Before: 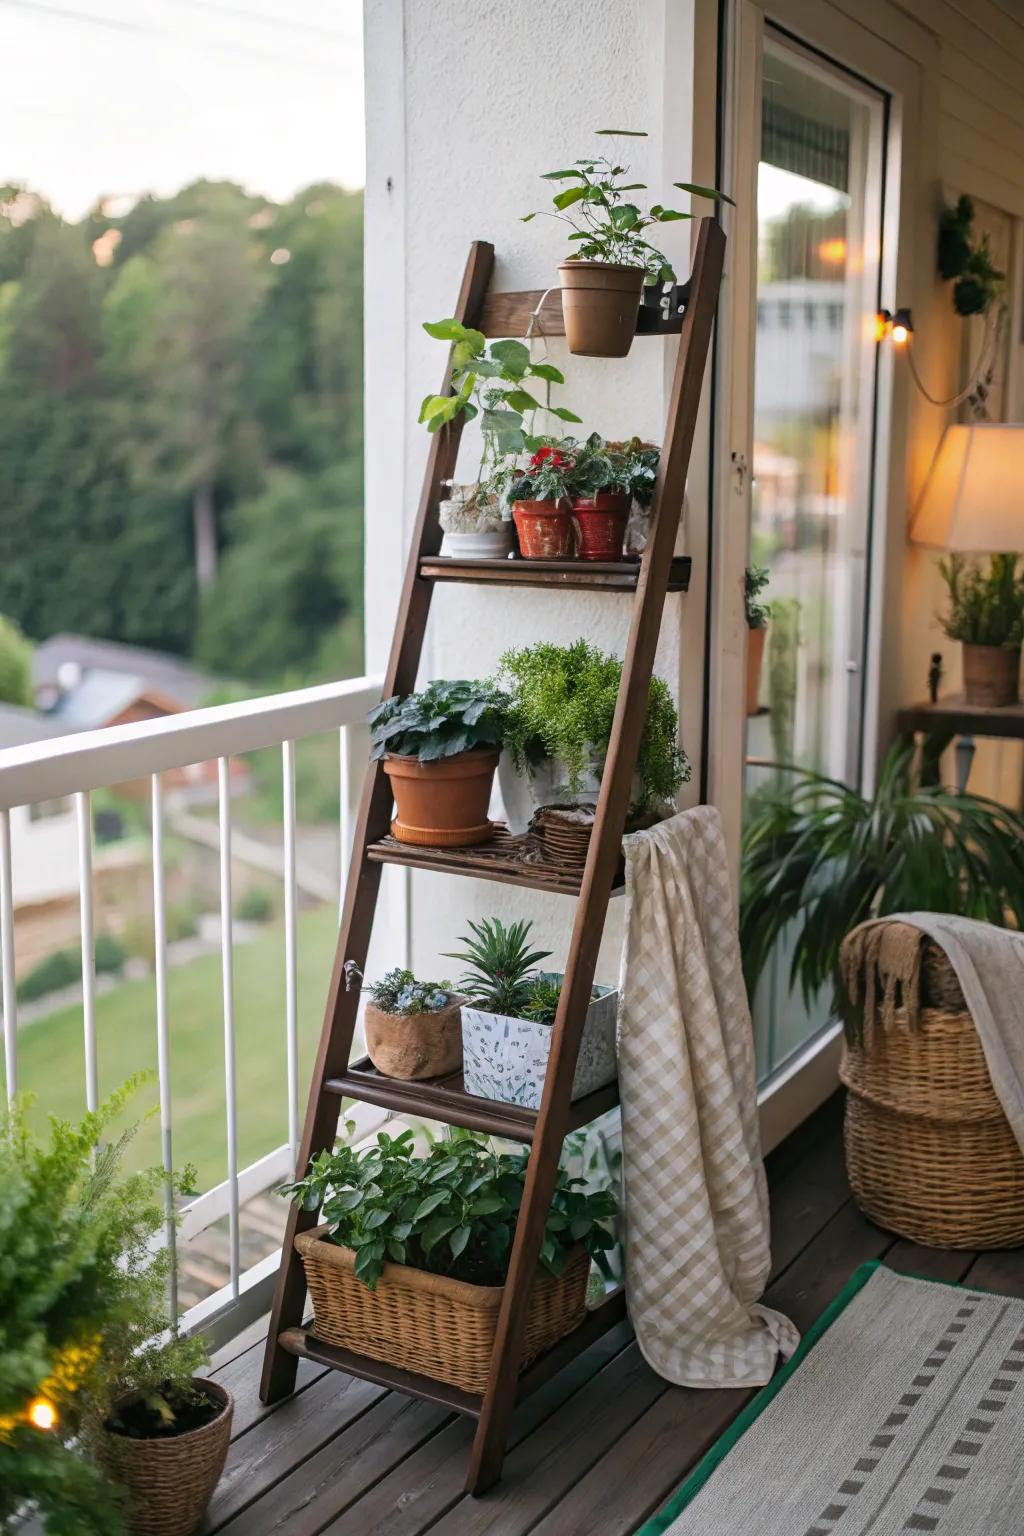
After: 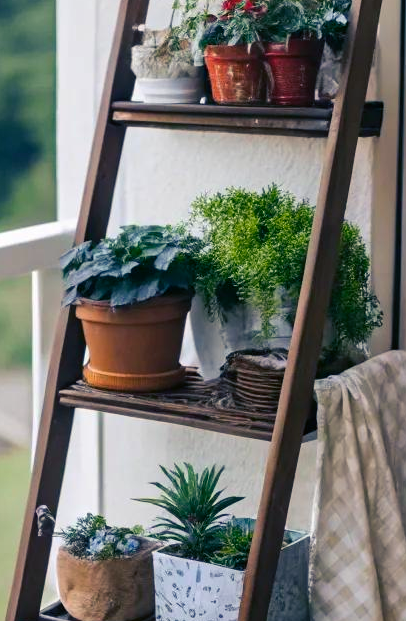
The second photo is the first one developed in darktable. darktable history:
shadows and highlights: soften with gaussian
crop: left 30.154%, top 29.632%, right 30.194%, bottom 29.891%
color balance rgb: shadows lift › luminance -41.033%, shadows lift › chroma 13.883%, shadows lift › hue 259.01°, linear chroma grading › global chroma 9.754%, perceptual saturation grading › global saturation -1.904%, perceptual saturation grading › highlights -8.133%, perceptual saturation grading › mid-tones 7.703%, perceptual saturation grading › shadows 4.454%, global vibrance 22.085%
